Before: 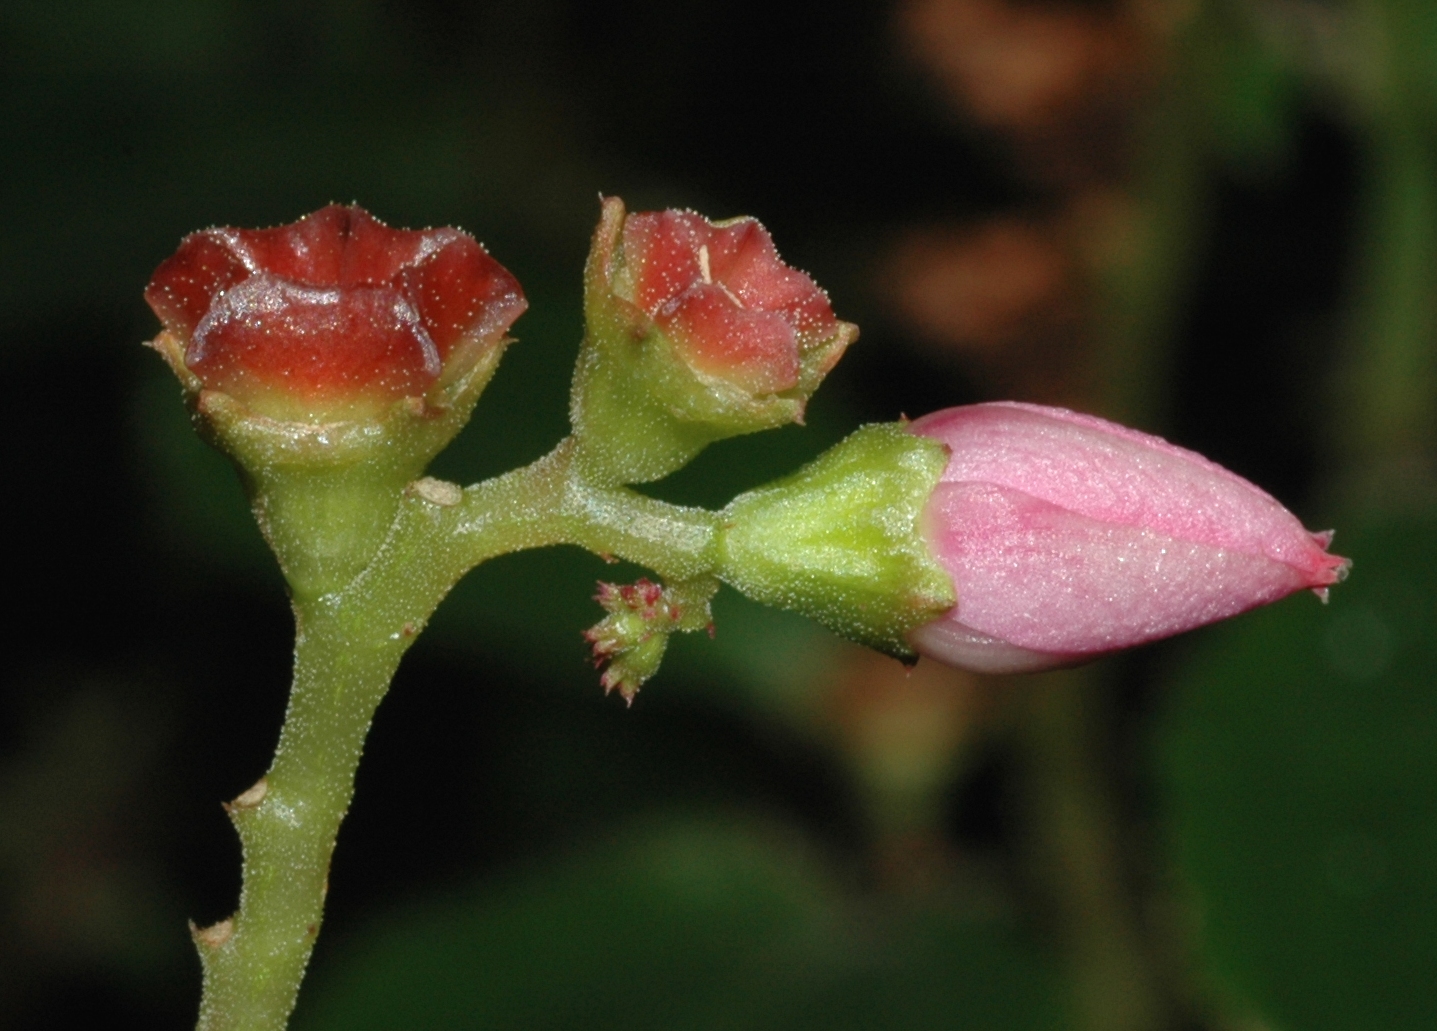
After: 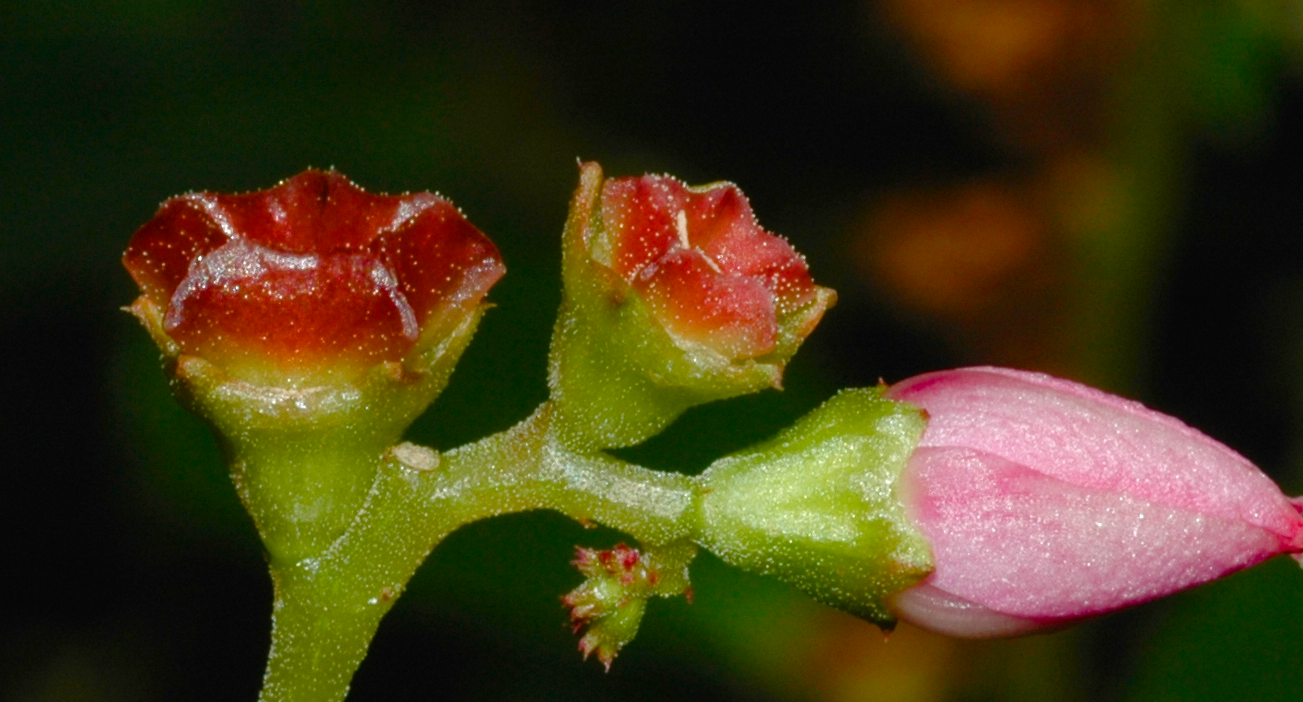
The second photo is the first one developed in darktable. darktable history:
crop: left 1.551%, top 3.454%, right 7.726%, bottom 28.441%
color balance rgb: perceptual saturation grading › global saturation 24.695%, perceptual saturation grading › highlights -50.896%, perceptual saturation grading › mid-tones 19.405%, perceptual saturation grading › shadows 61.95%, global vibrance 20%
